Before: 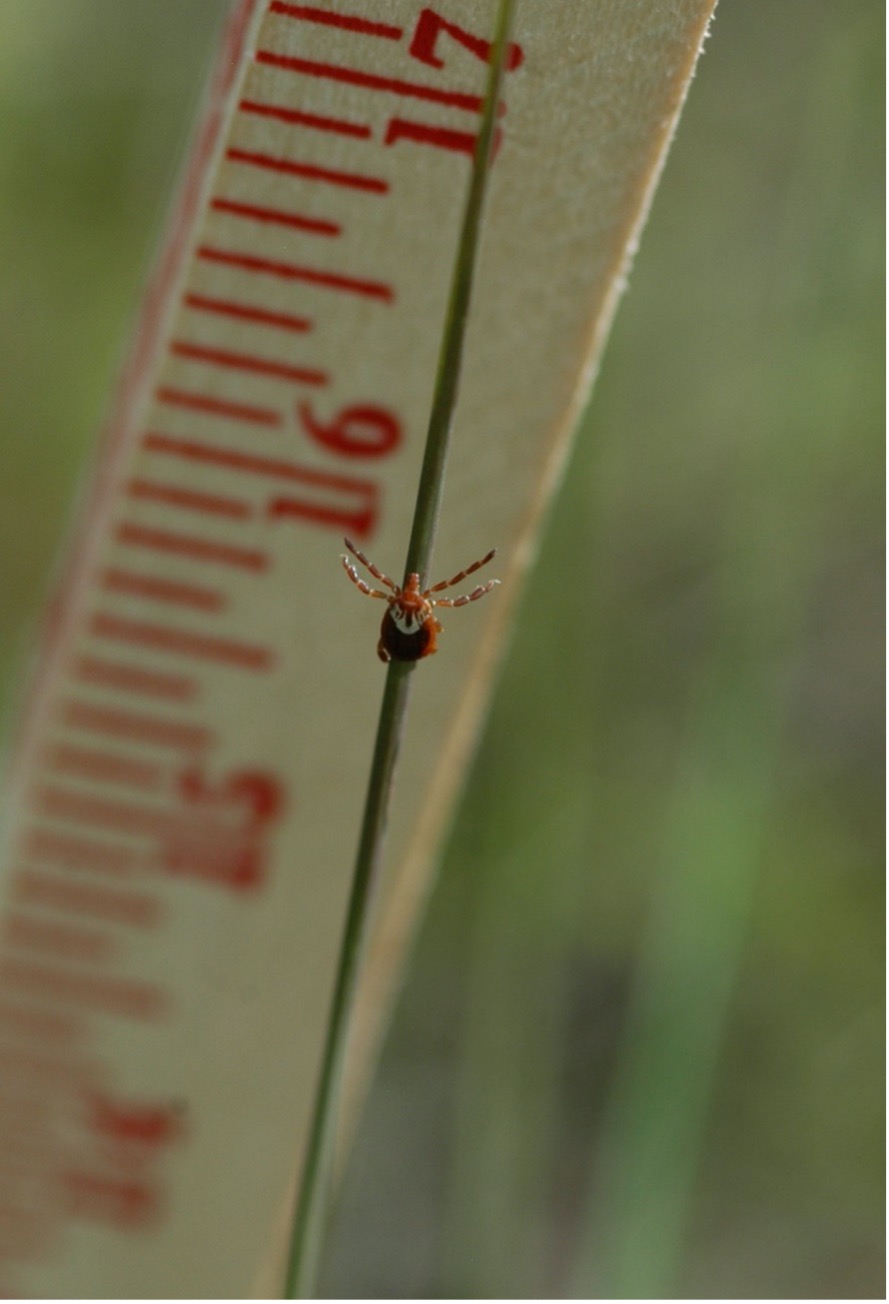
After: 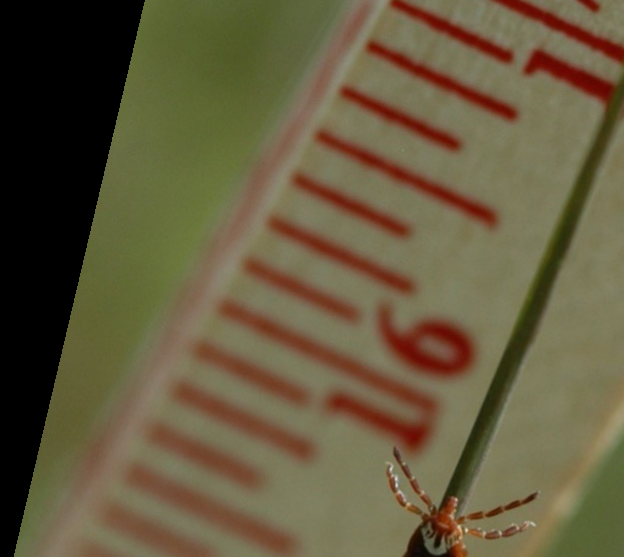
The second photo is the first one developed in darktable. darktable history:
rotate and perspective: rotation 13.27°, automatic cropping off
crop: left 10.121%, top 10.631%, right 36.218%, bottom 51.526%
